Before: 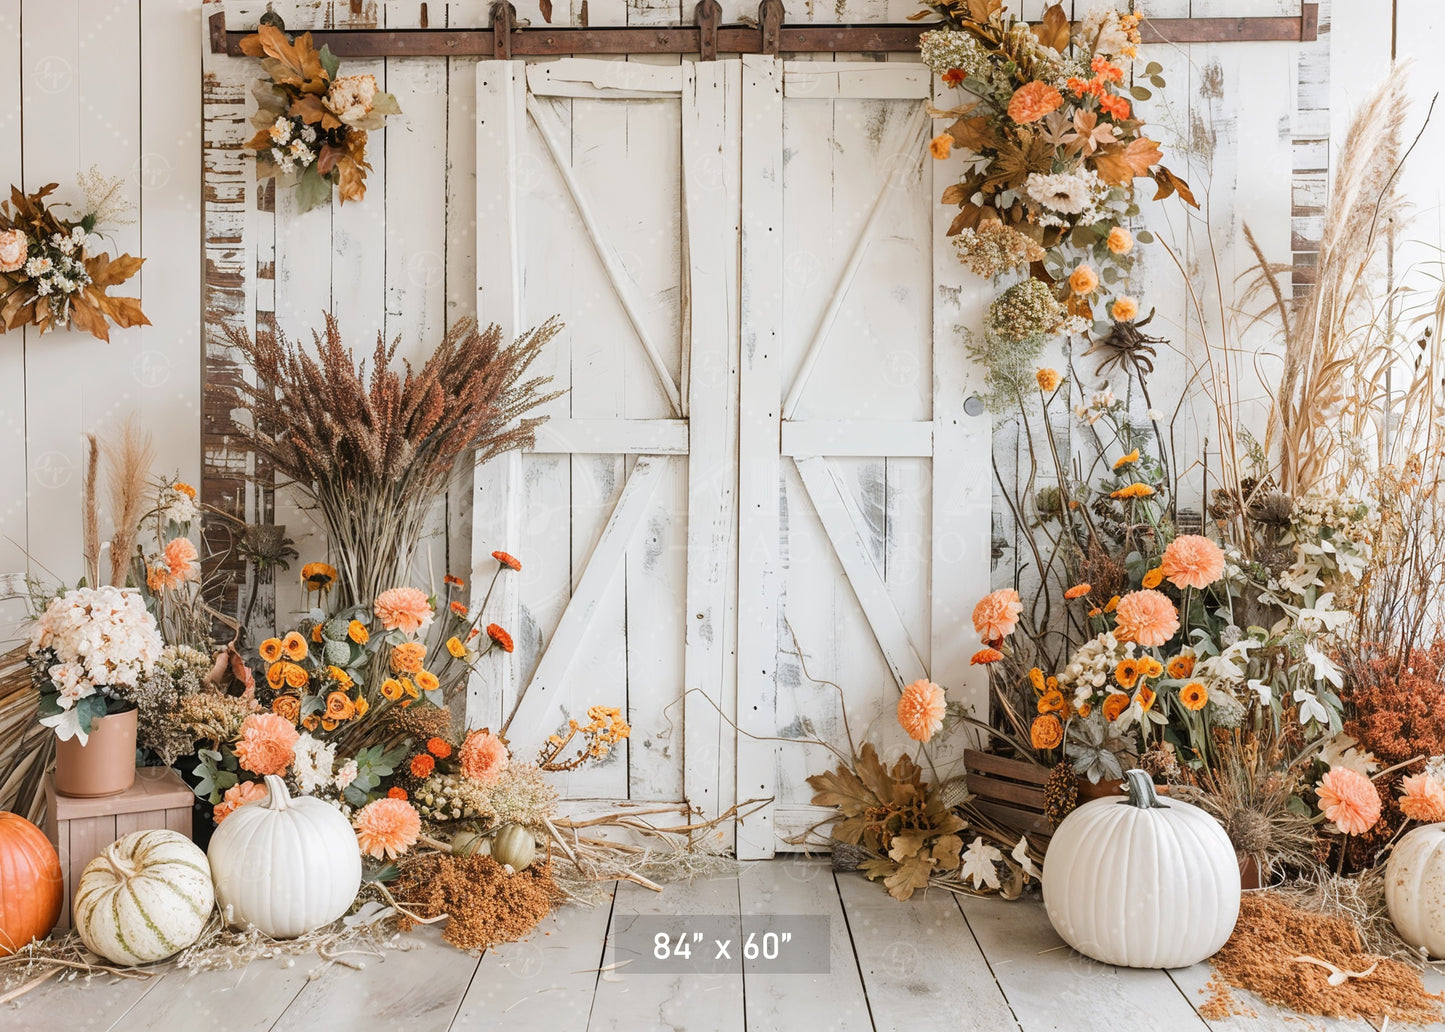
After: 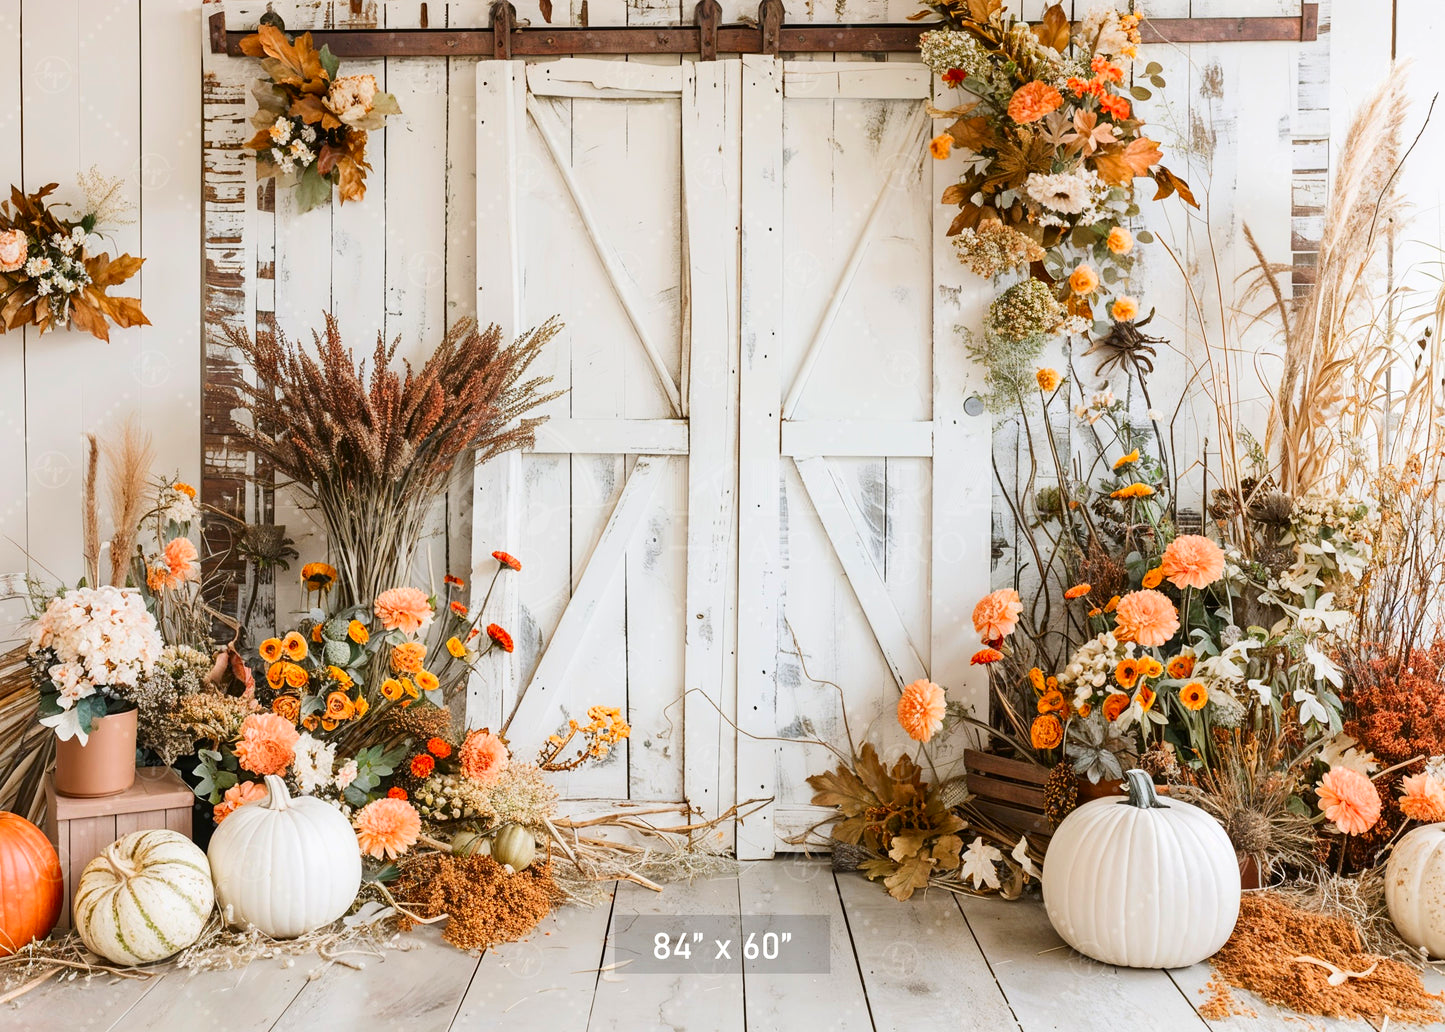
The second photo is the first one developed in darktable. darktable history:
contrast brightness saturation: contrast 0.157, saturation 0.313
